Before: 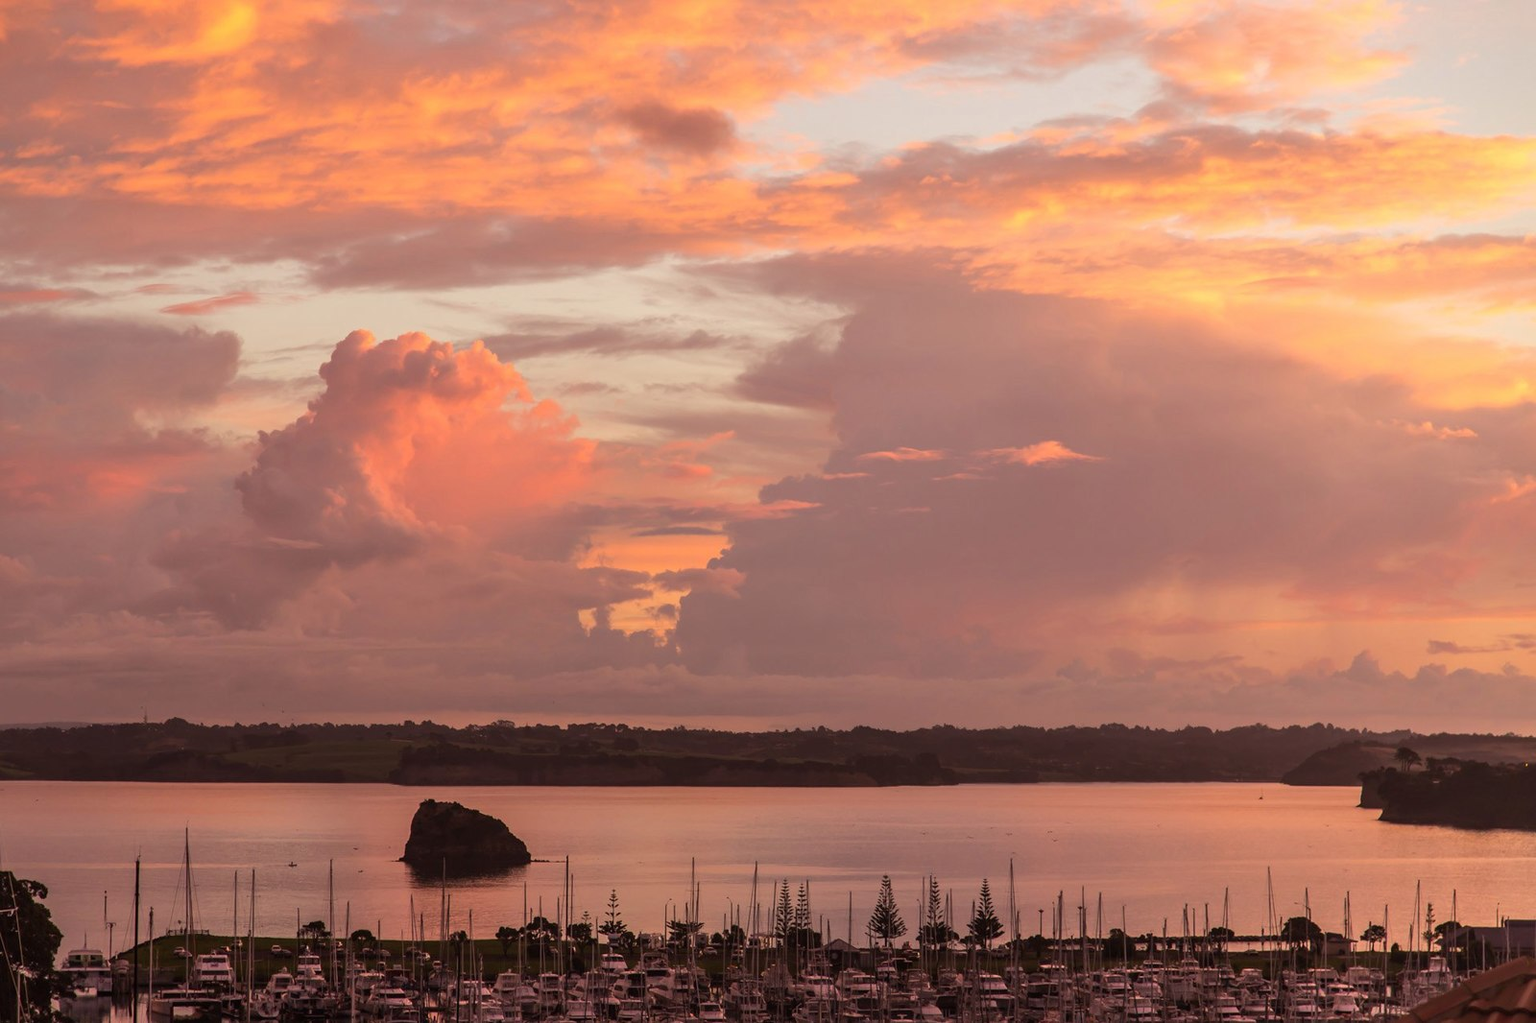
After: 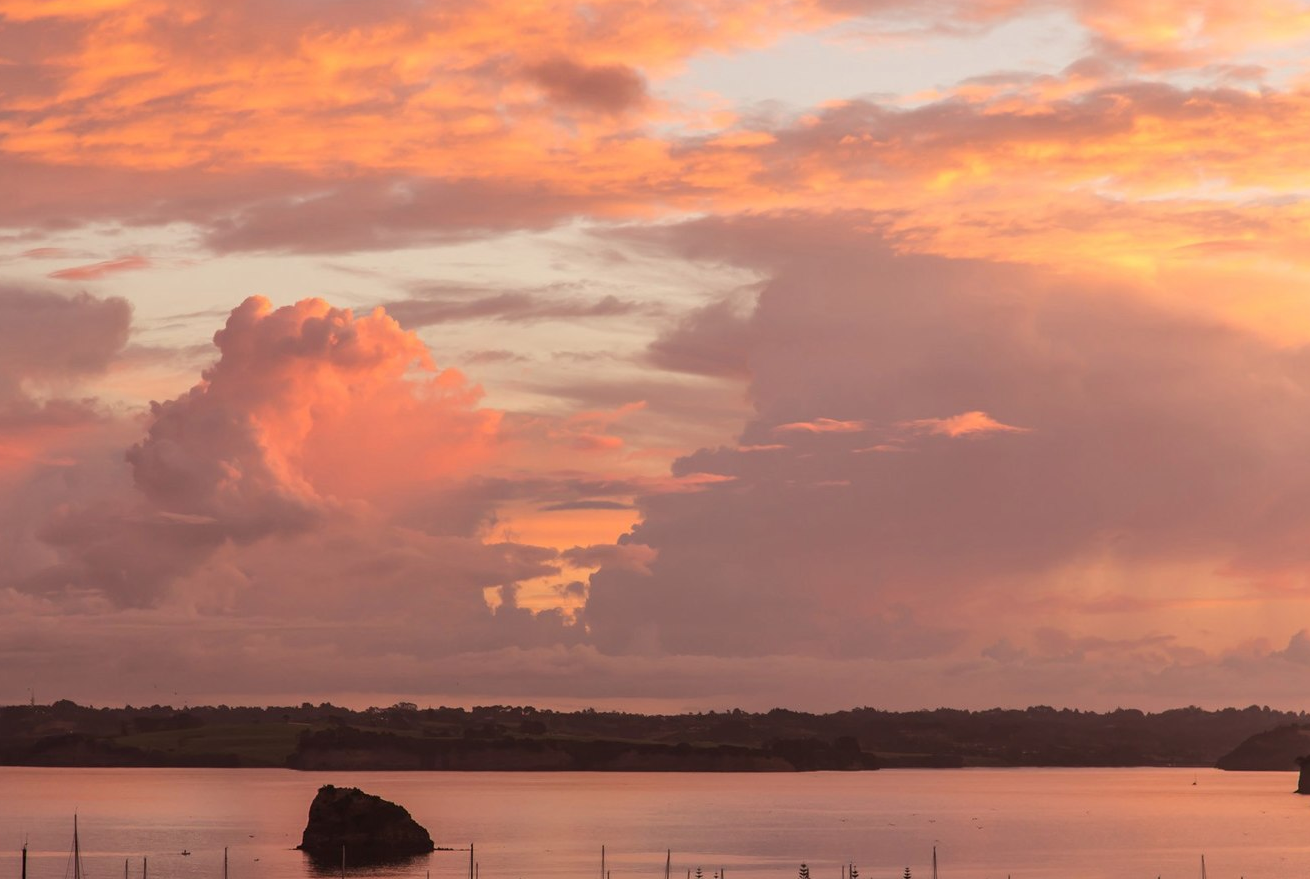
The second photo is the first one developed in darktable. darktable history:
crop and rotate: left 7.508%, top 4.559%, right 10.613%, bottom 12.949%
